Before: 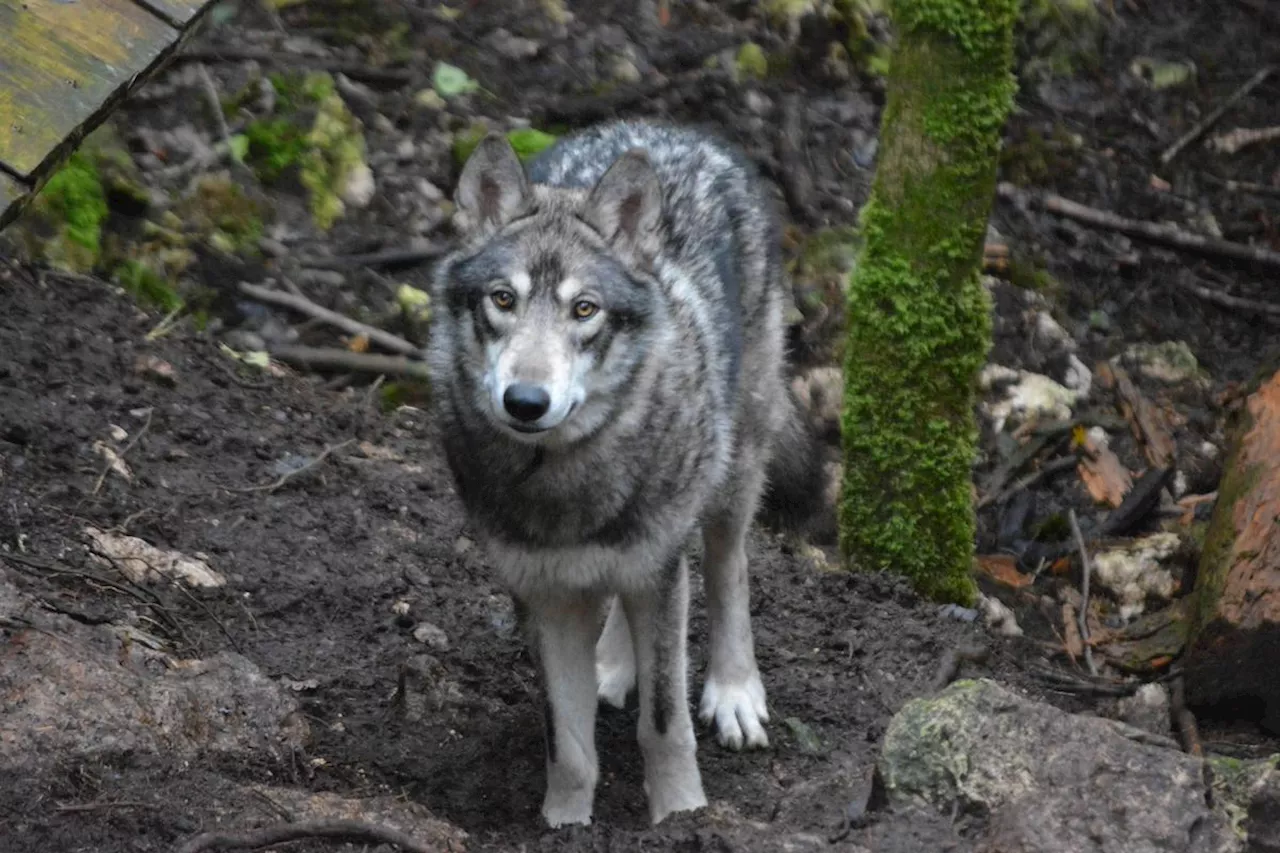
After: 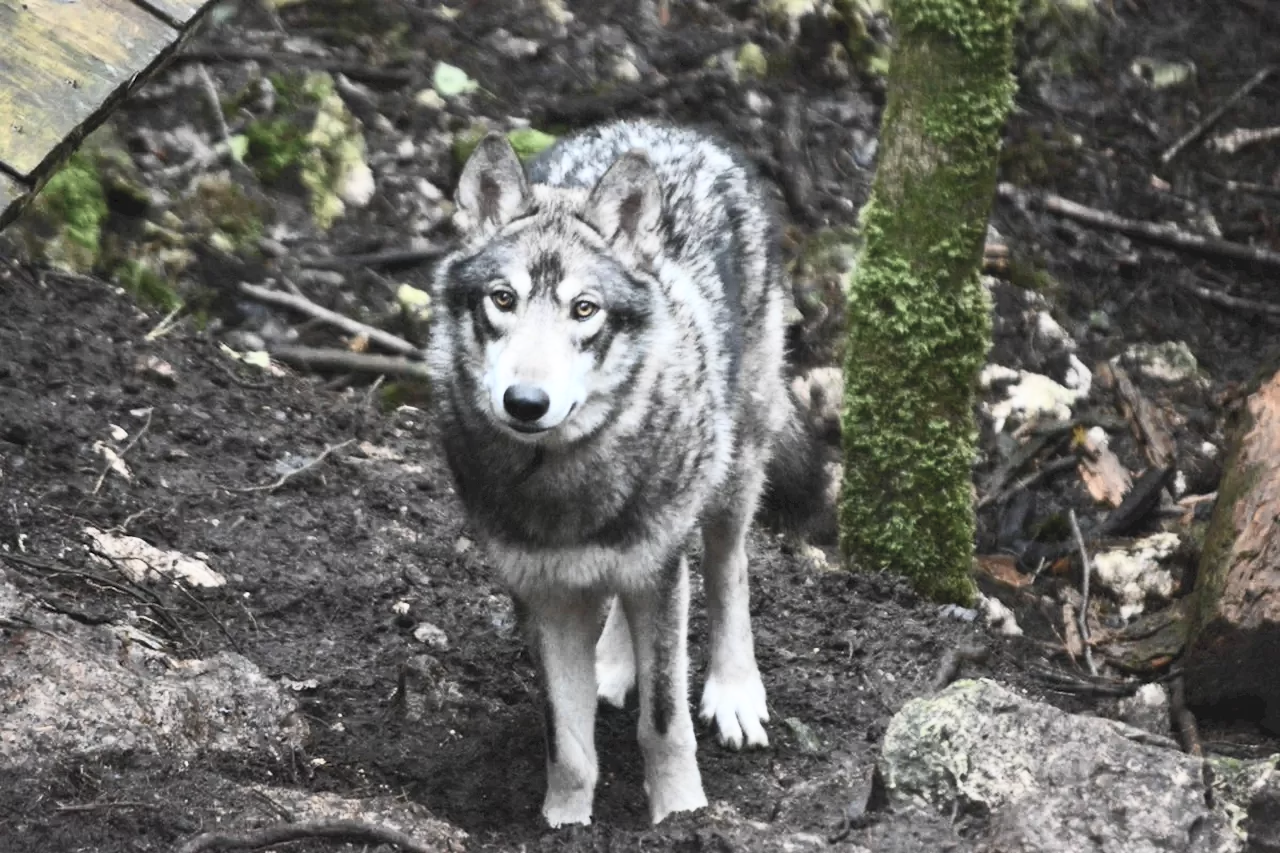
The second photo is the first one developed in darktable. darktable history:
contrast brightness saturation: contrast 0.551, brightness 0.575, saturation -0.337
